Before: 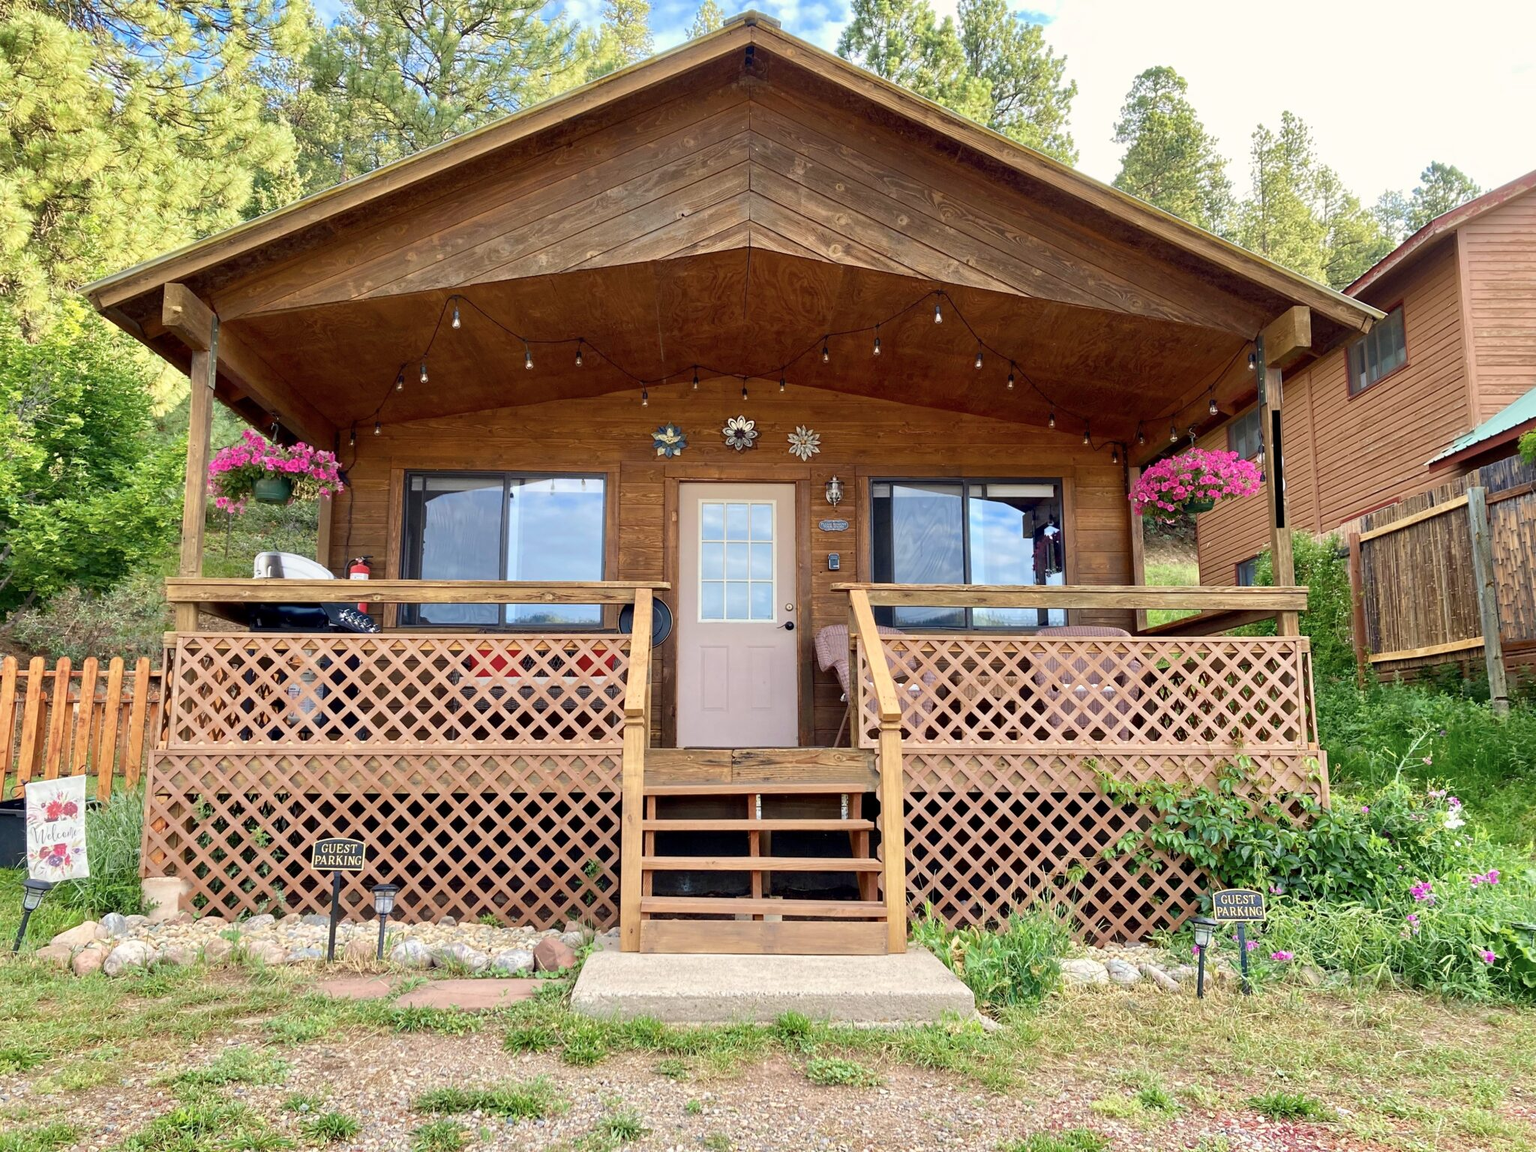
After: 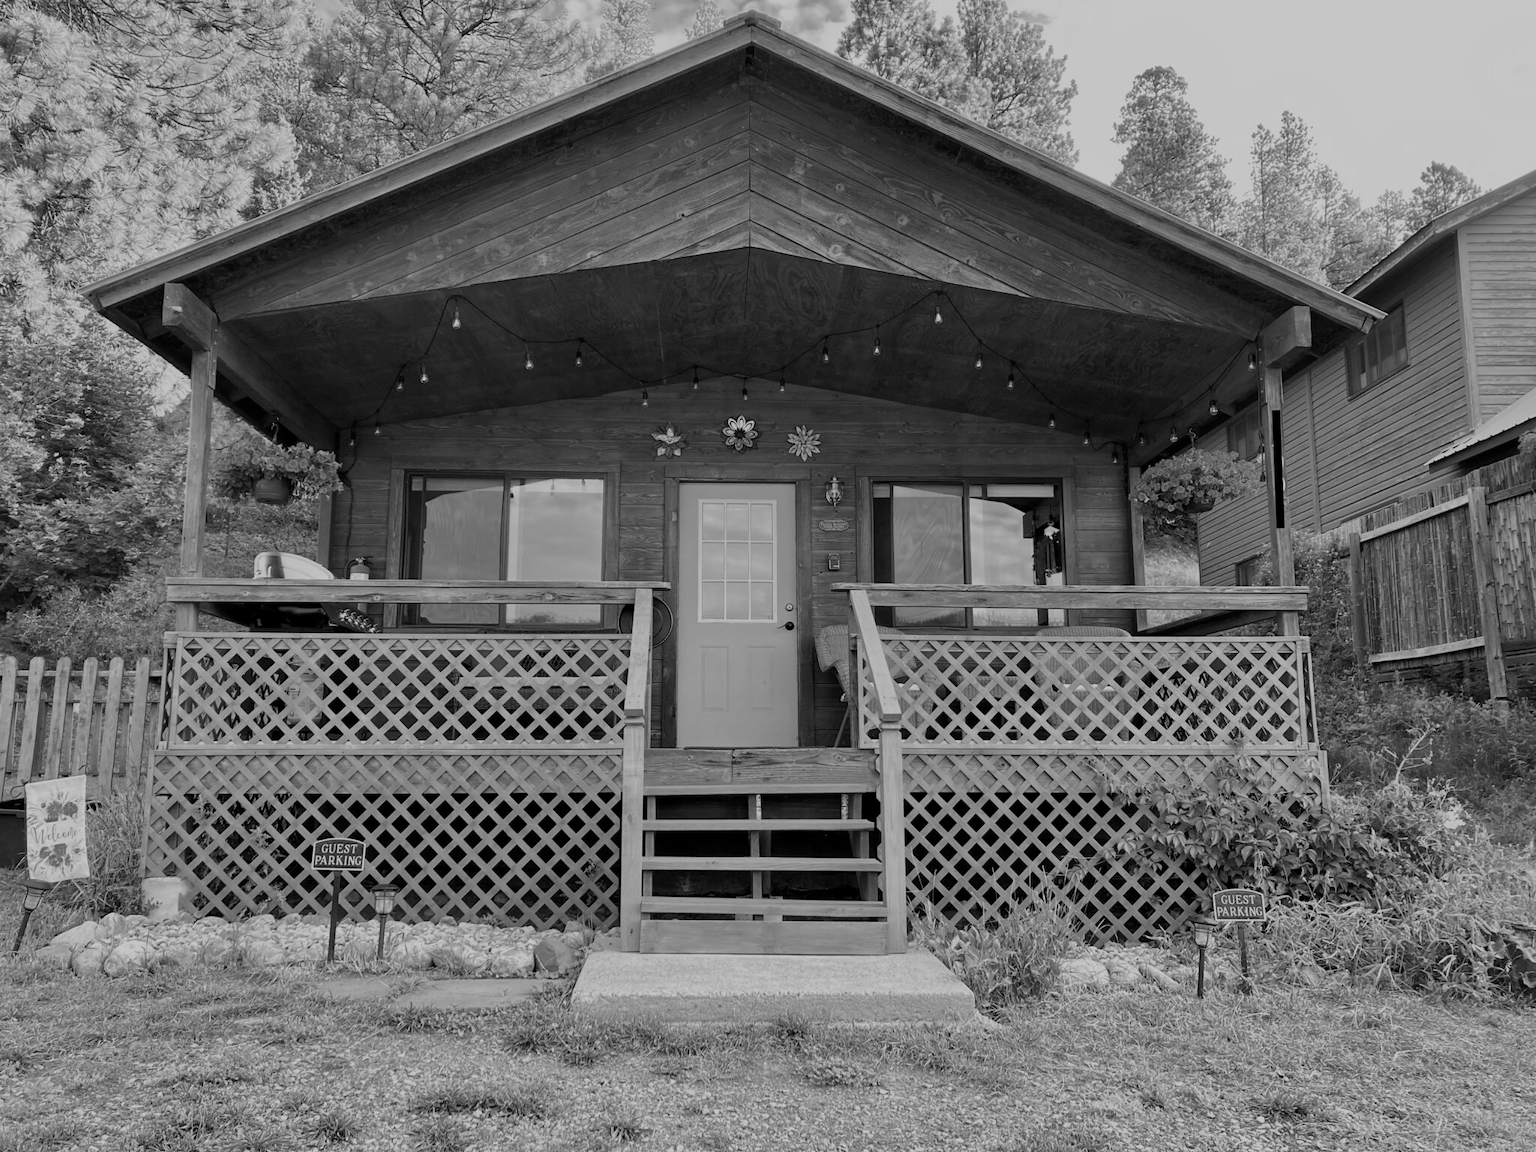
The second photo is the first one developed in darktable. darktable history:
exposure: black level correction 0, exposure -0.766 EV, compensate highlight preservation false
monochrome: a 16.06, b 15.48, size 1
